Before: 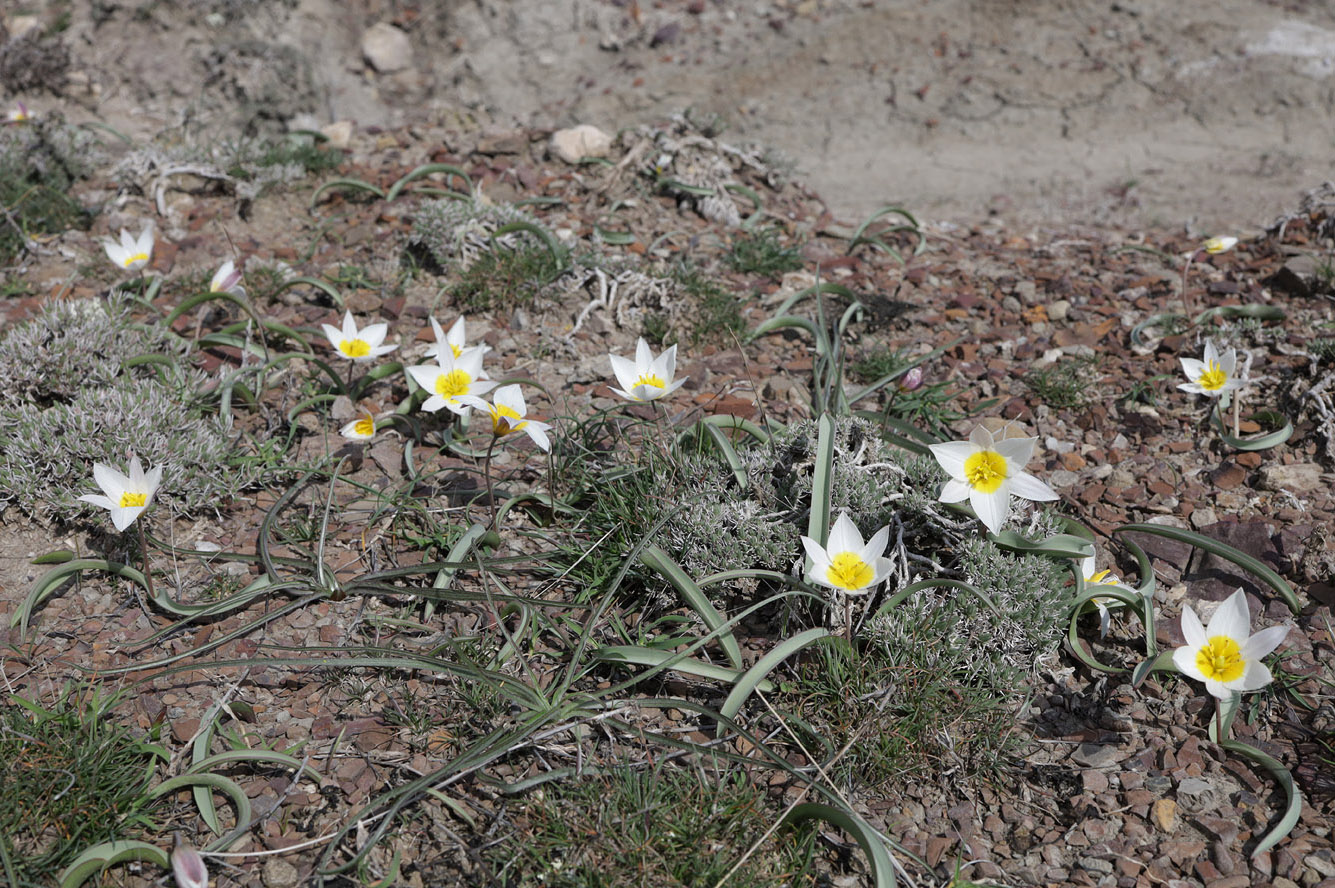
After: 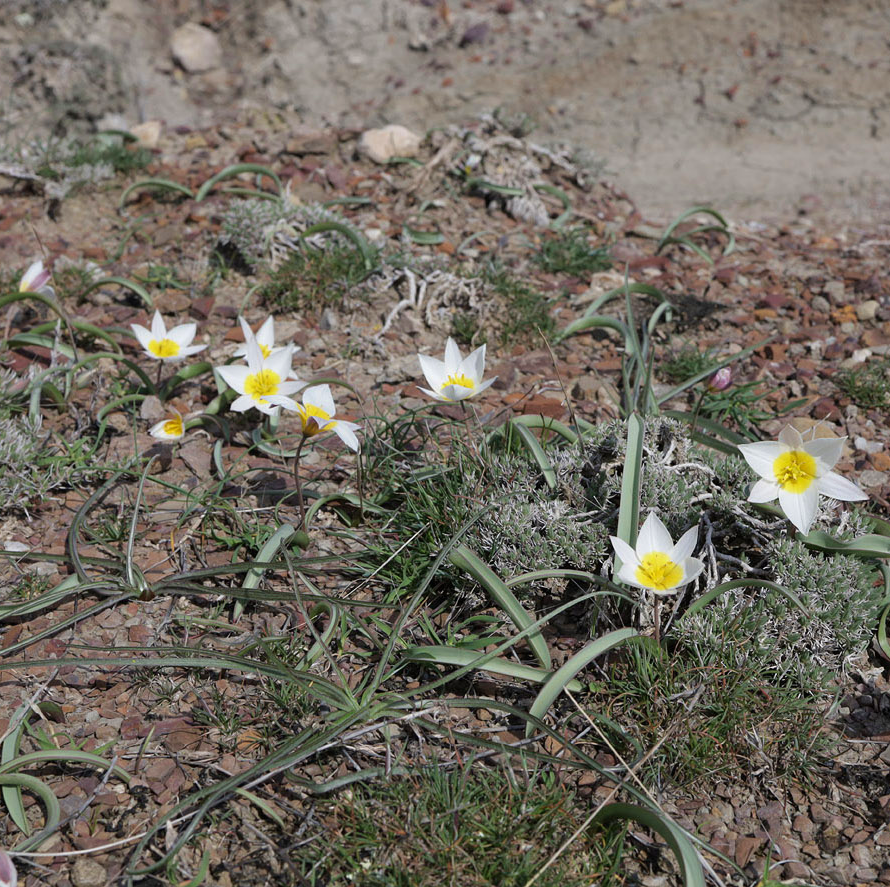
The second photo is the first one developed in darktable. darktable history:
crop and rotate: left 14.34%, right 18.942%
velvia: on, module defaults
exposure: exposure -0.054 EV, compensate highlight preservation false
